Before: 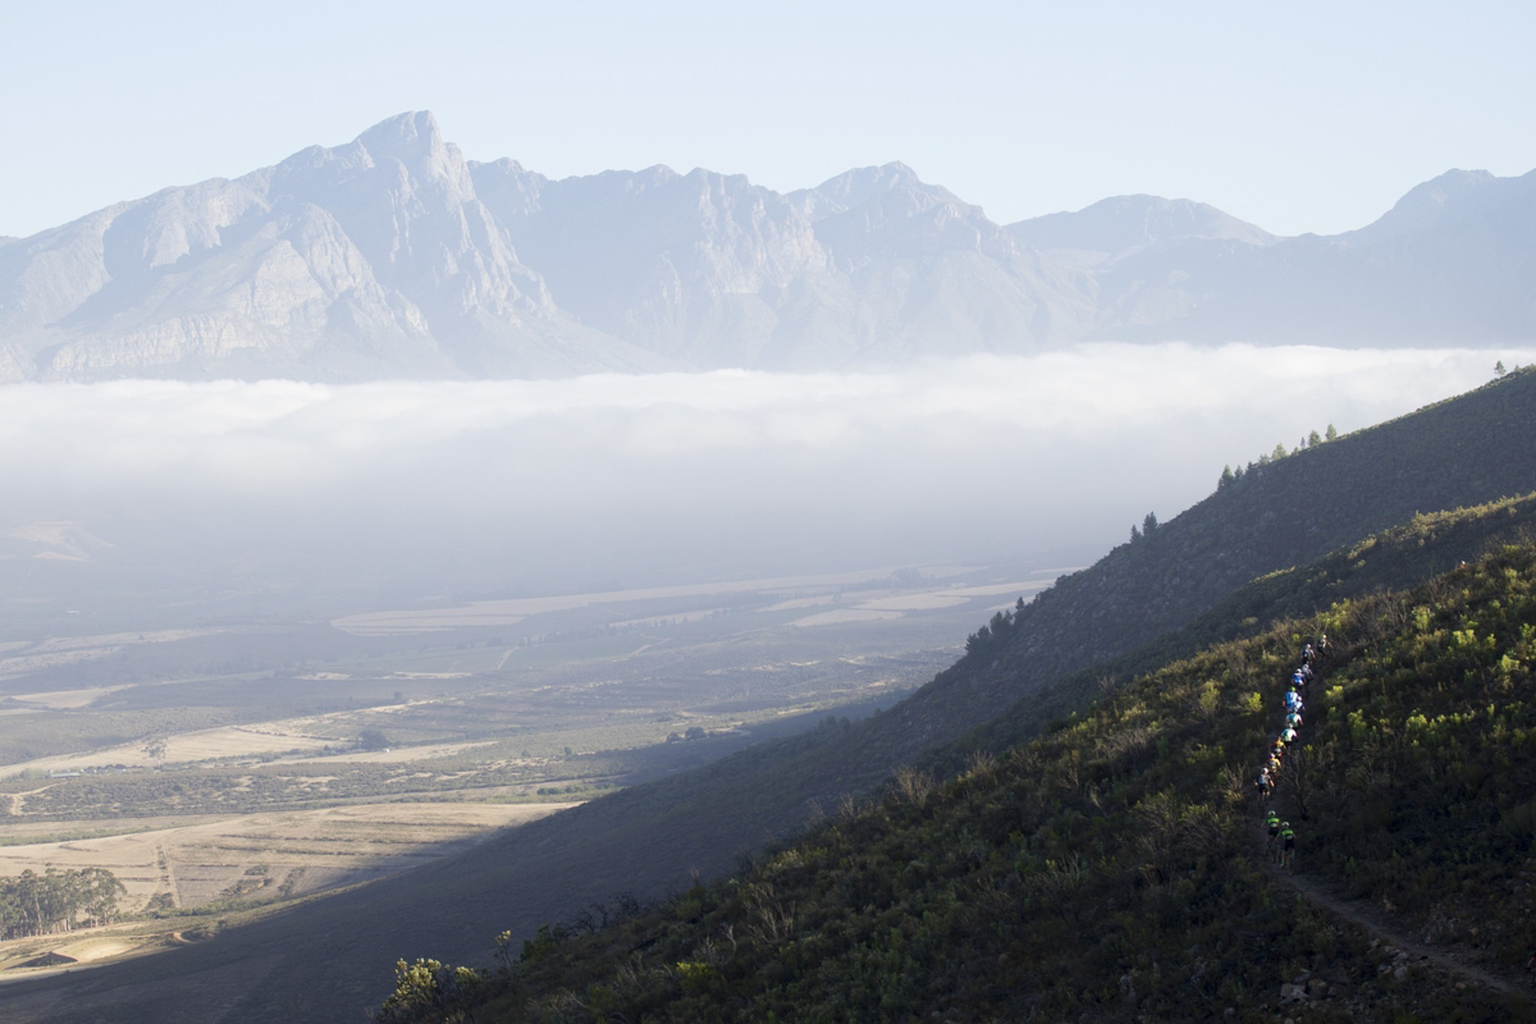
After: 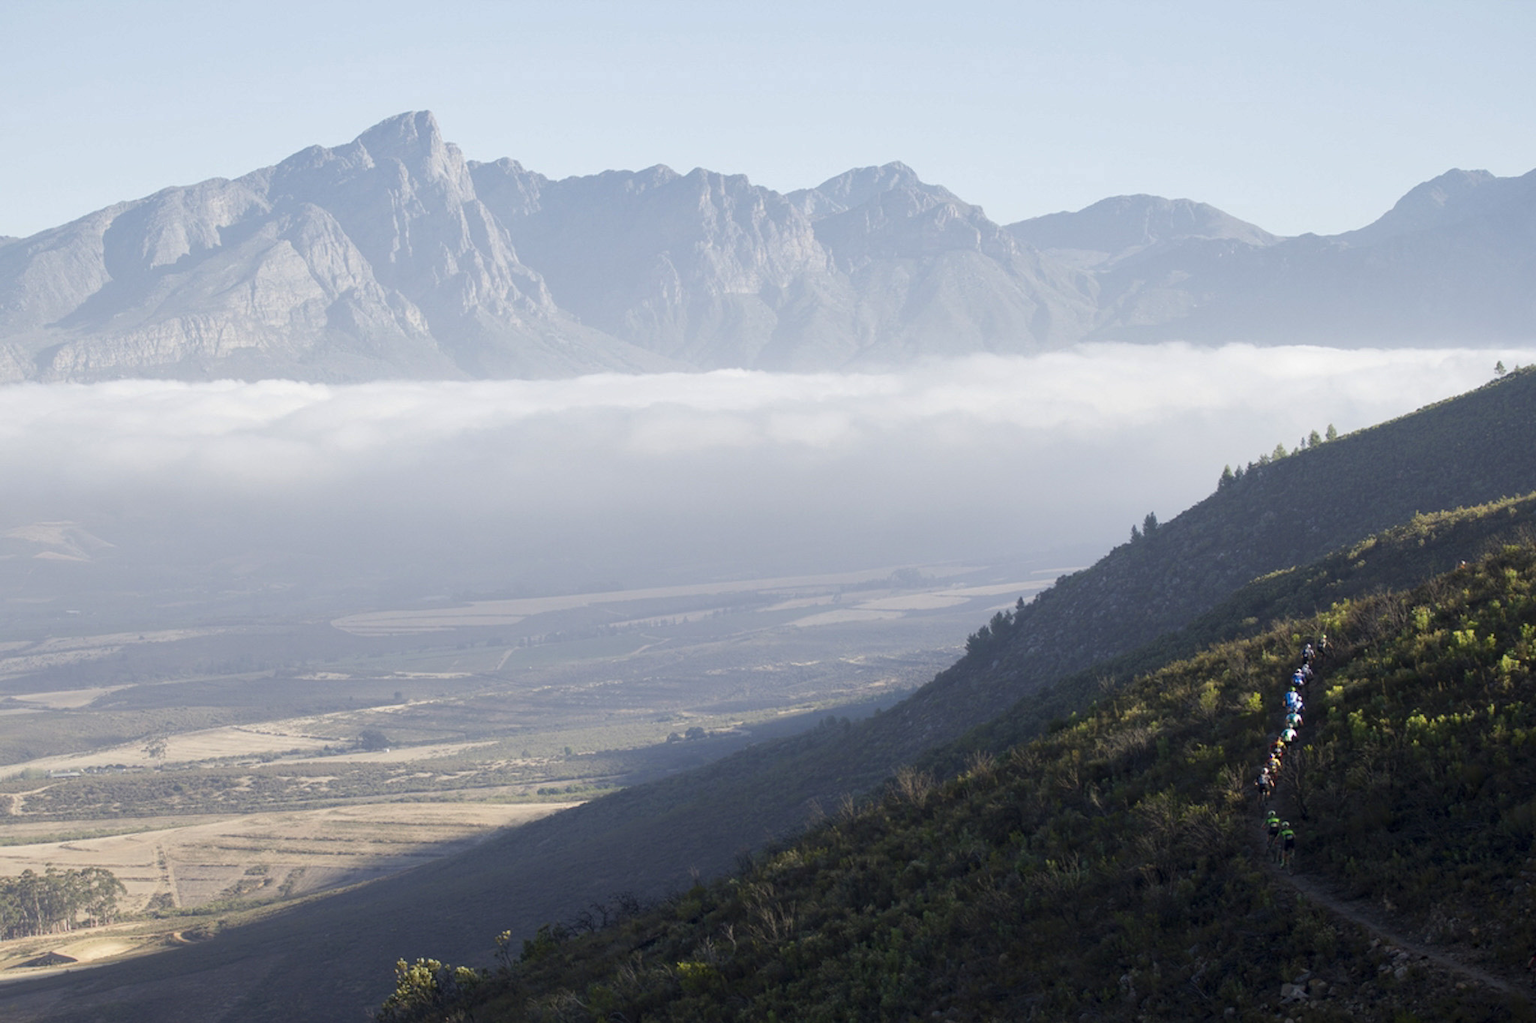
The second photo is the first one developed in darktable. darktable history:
shadows and highlights: shadows 5, soften with gaussian
